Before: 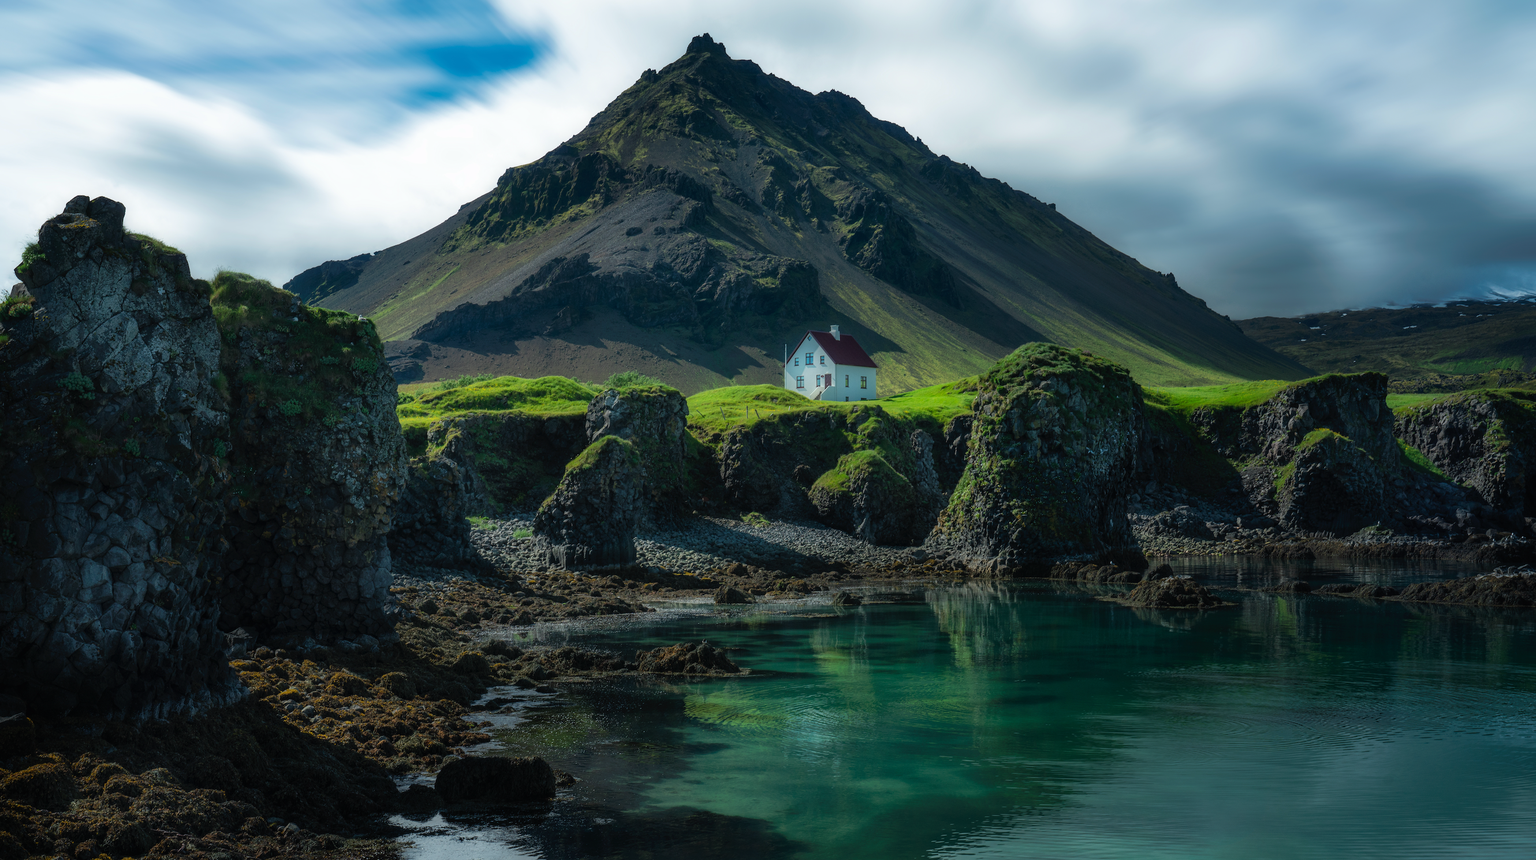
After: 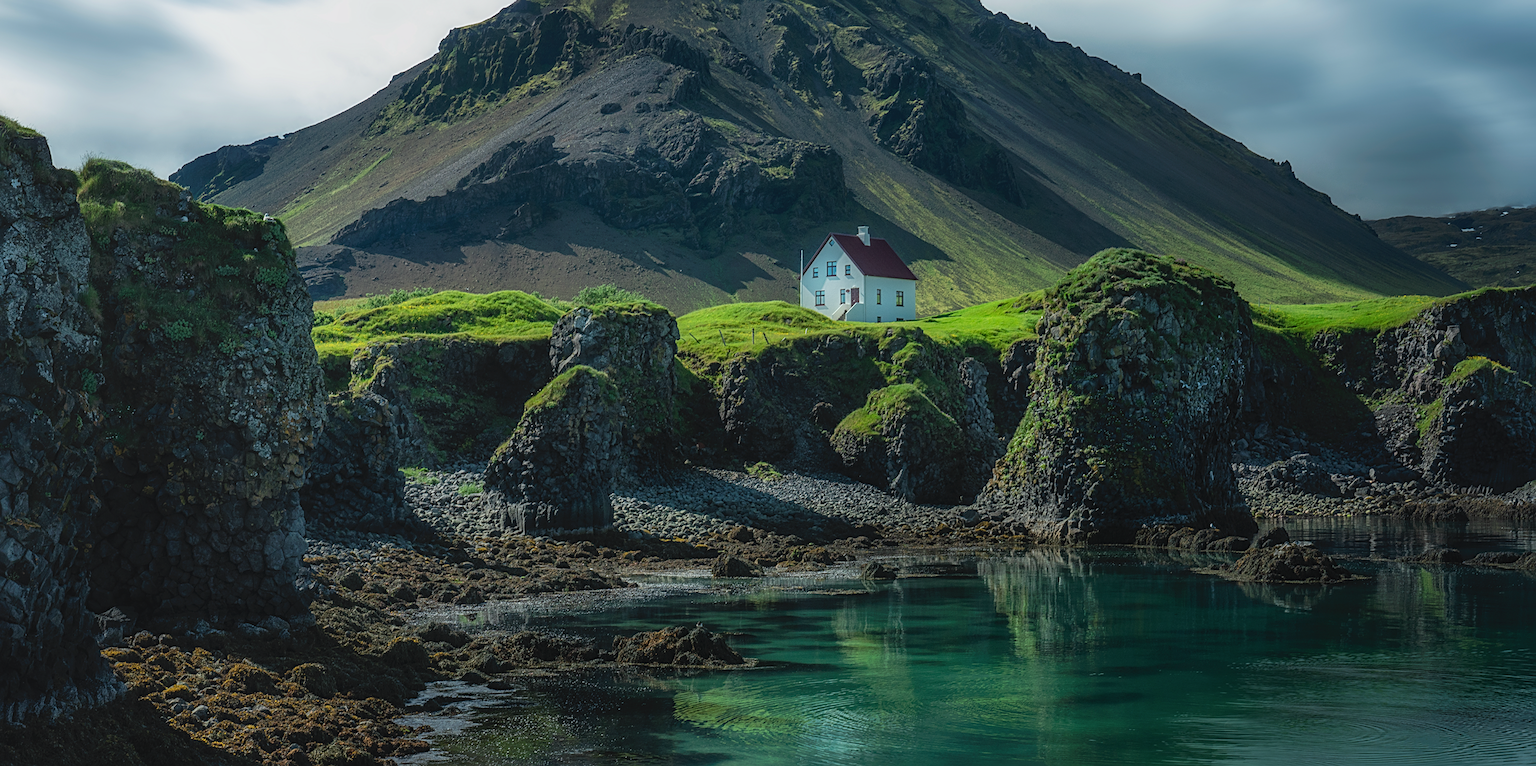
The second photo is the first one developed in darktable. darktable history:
local contrast: on, module defaults
white balance: emerald 1
crop: left 9.712%, top 16.928%, right 10.845%, bottom 12.332%
contrast brightness saturation: contrast -0.11
sharpen: on, module defaults
